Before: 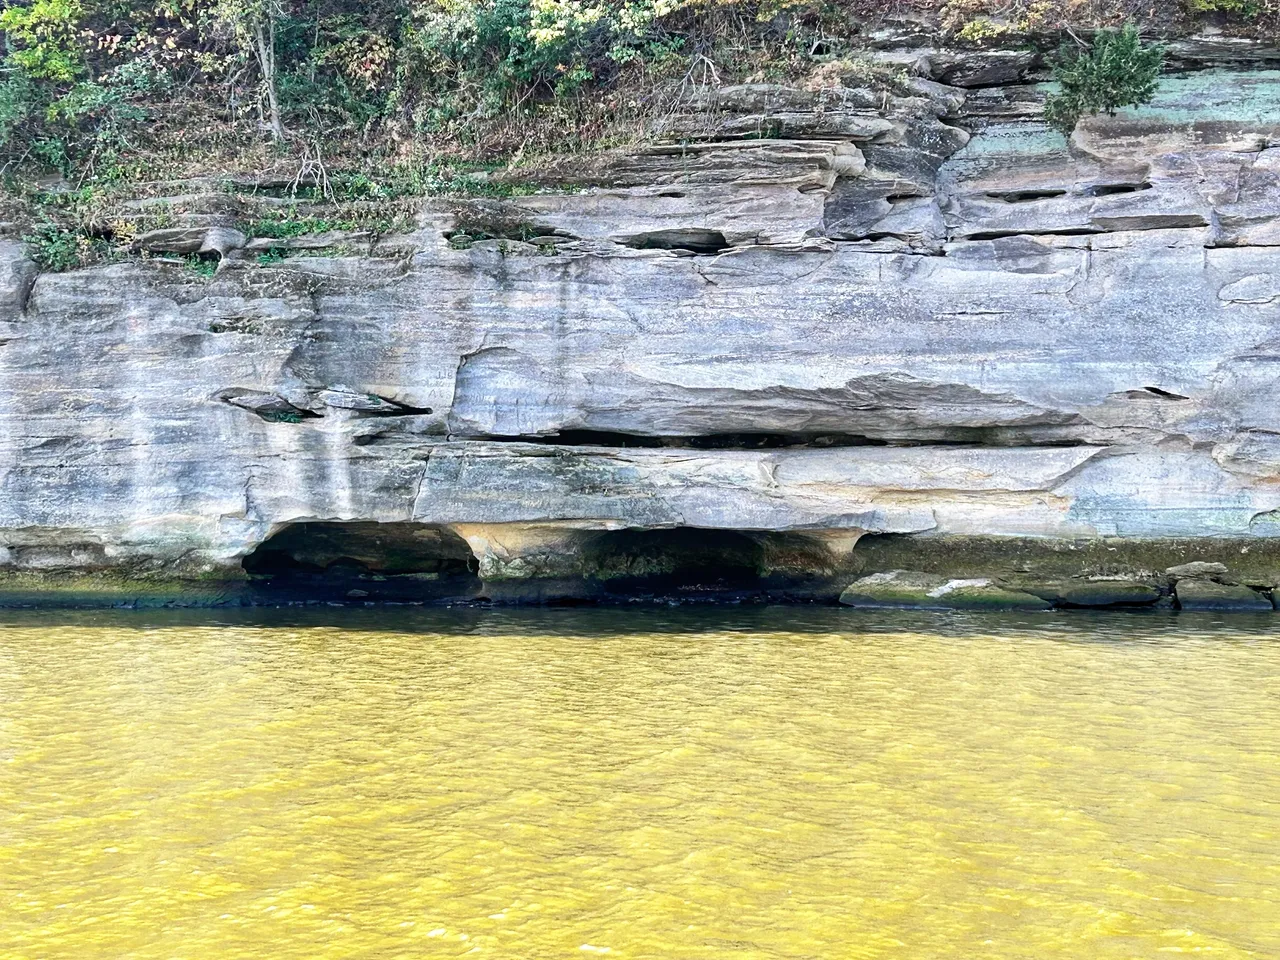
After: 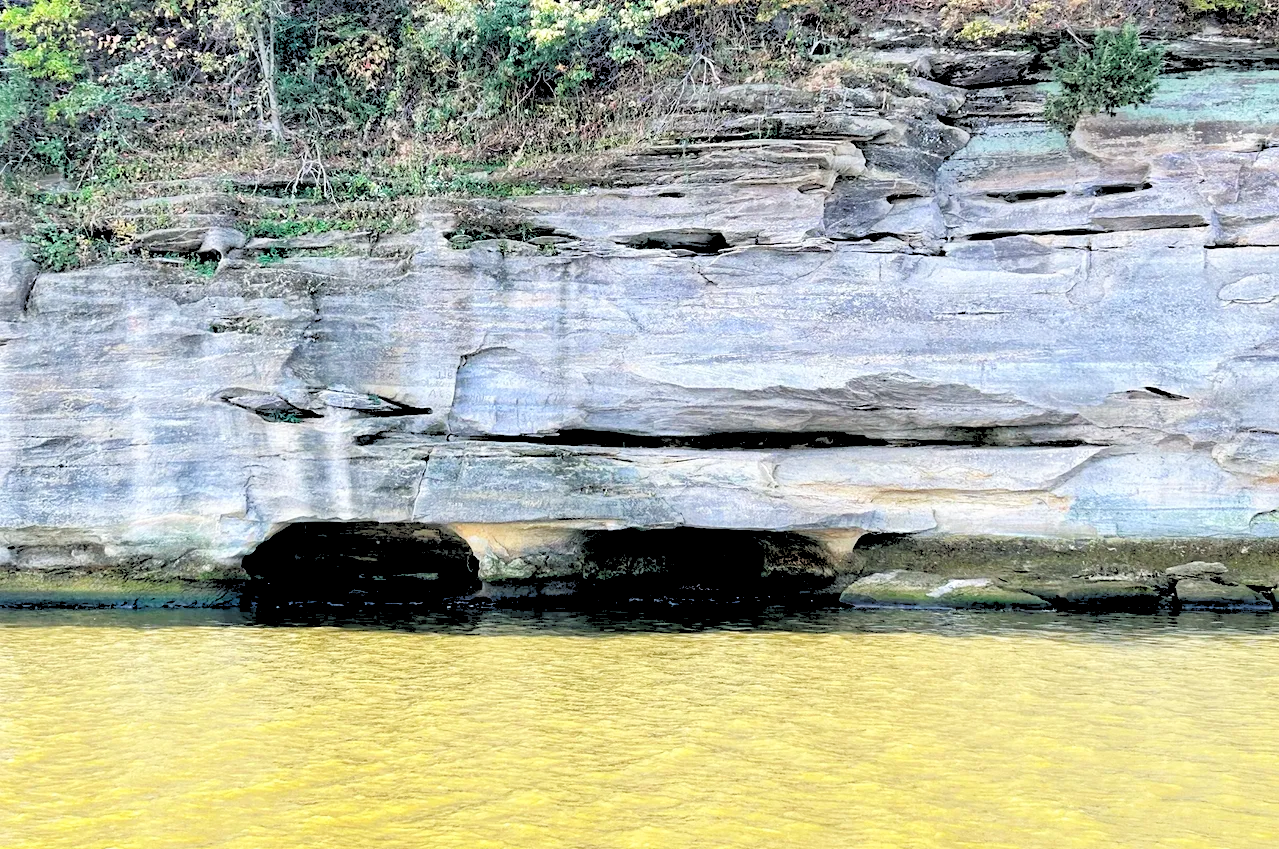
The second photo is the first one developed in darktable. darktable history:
rgb levels: levels [[0.027, 0.429, 0.996], [0, 0.5, 1], [0, 0.5, 1]]
exposure: black level correction 0.001, compensate highlight preservation false
crop and rotate: top 0%, bottom 11.49%
